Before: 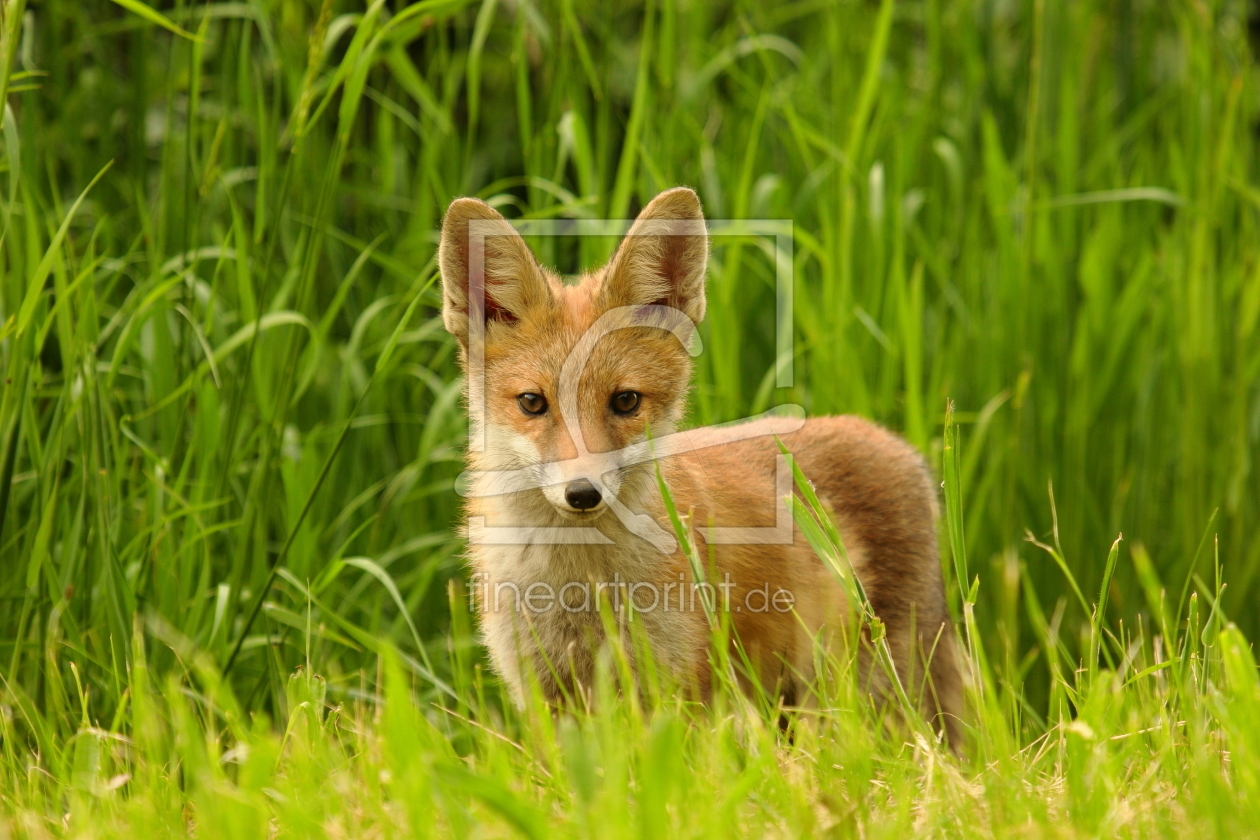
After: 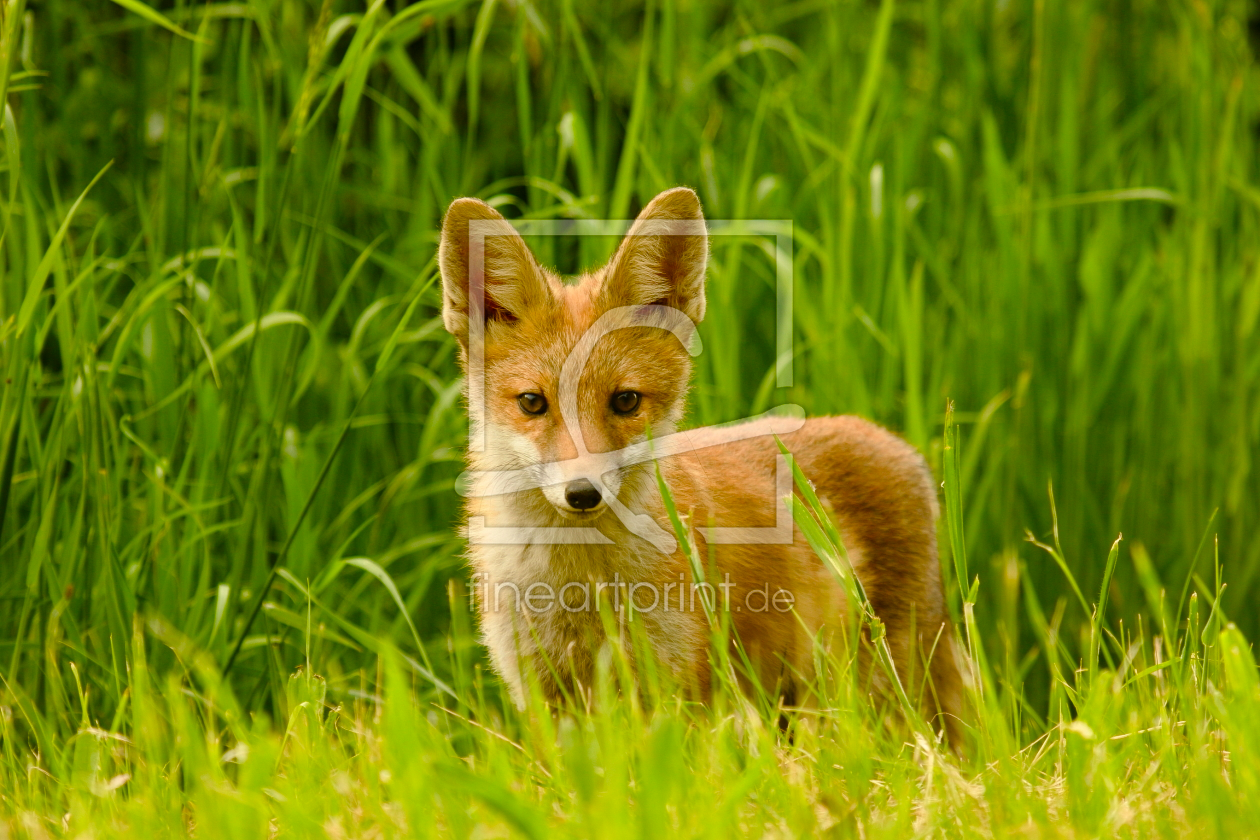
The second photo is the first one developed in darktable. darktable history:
color balance rgb: shadows lift › chroma 2.02%, shadows lift › hue 136.37°, perceptual saturation grading › global saturation 0.213%, perceptual saturation grading › mid-tones 6.309%, perceptual saturation grading › shadows 71.374%
